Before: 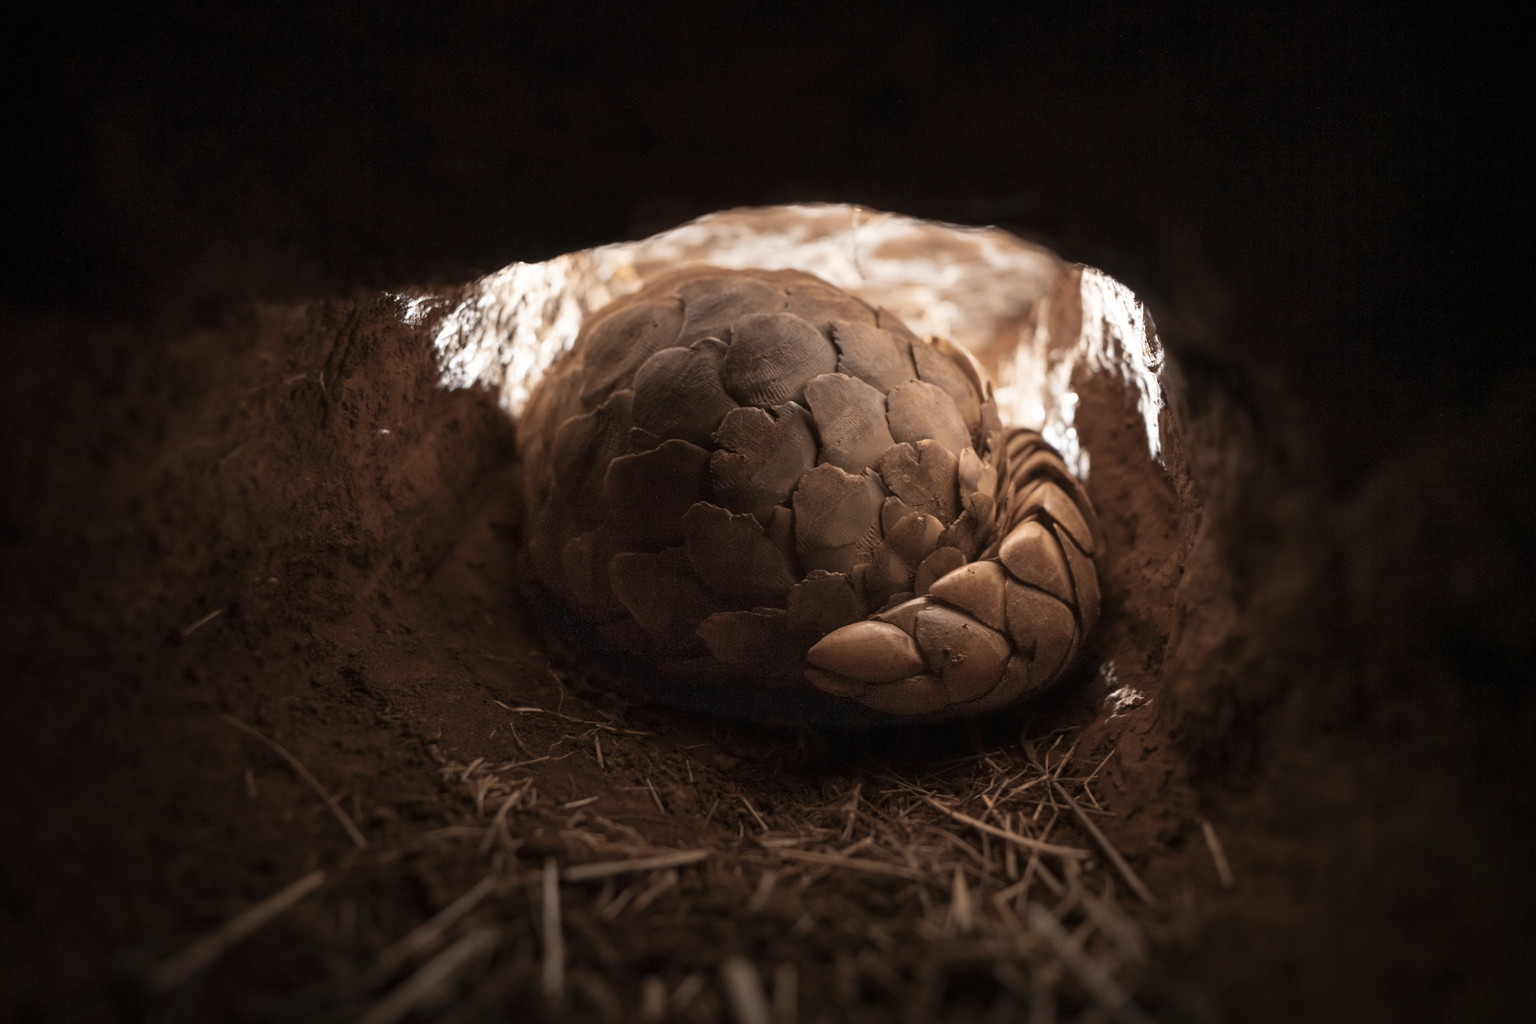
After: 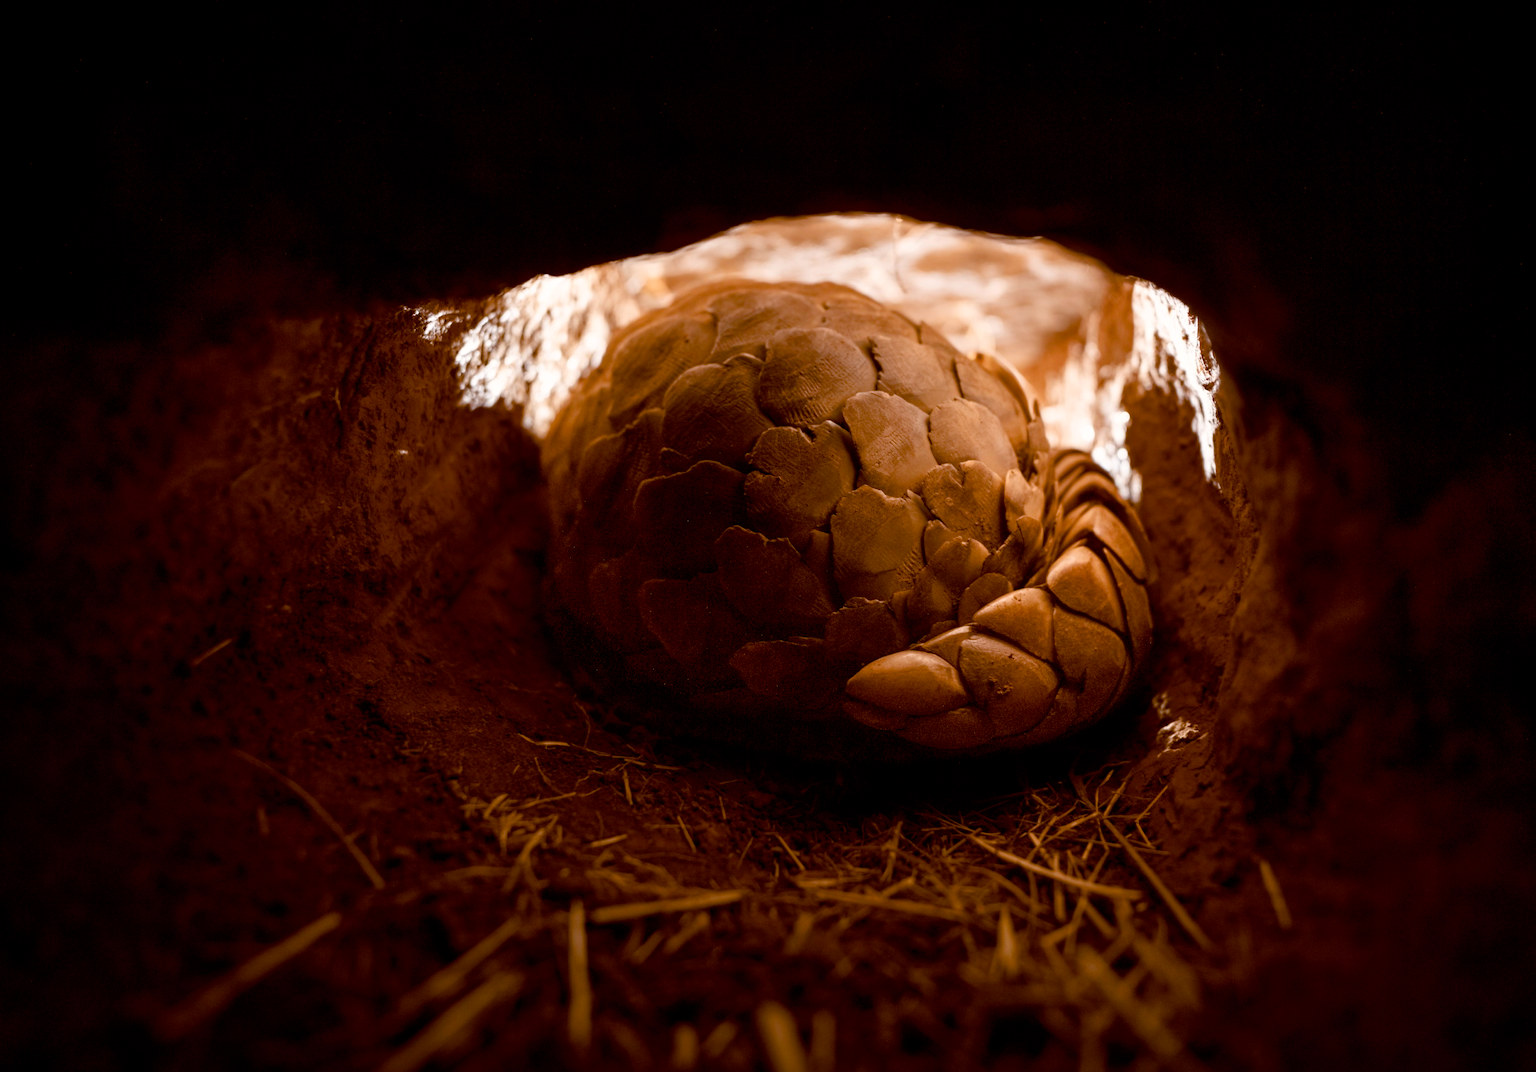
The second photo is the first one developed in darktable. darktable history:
color balance rgb: global offset › chroma 0.395%, global offset › hue 31.97°, linear chroma grading › shadows 16.535%, perceptual saturation grading › global saturation 27.614%, perceptual saturation grading › highlights -24.917%, perceptual saturation grading › shadows 24.262%
crop: right 4.5%, bottom 0.037%
